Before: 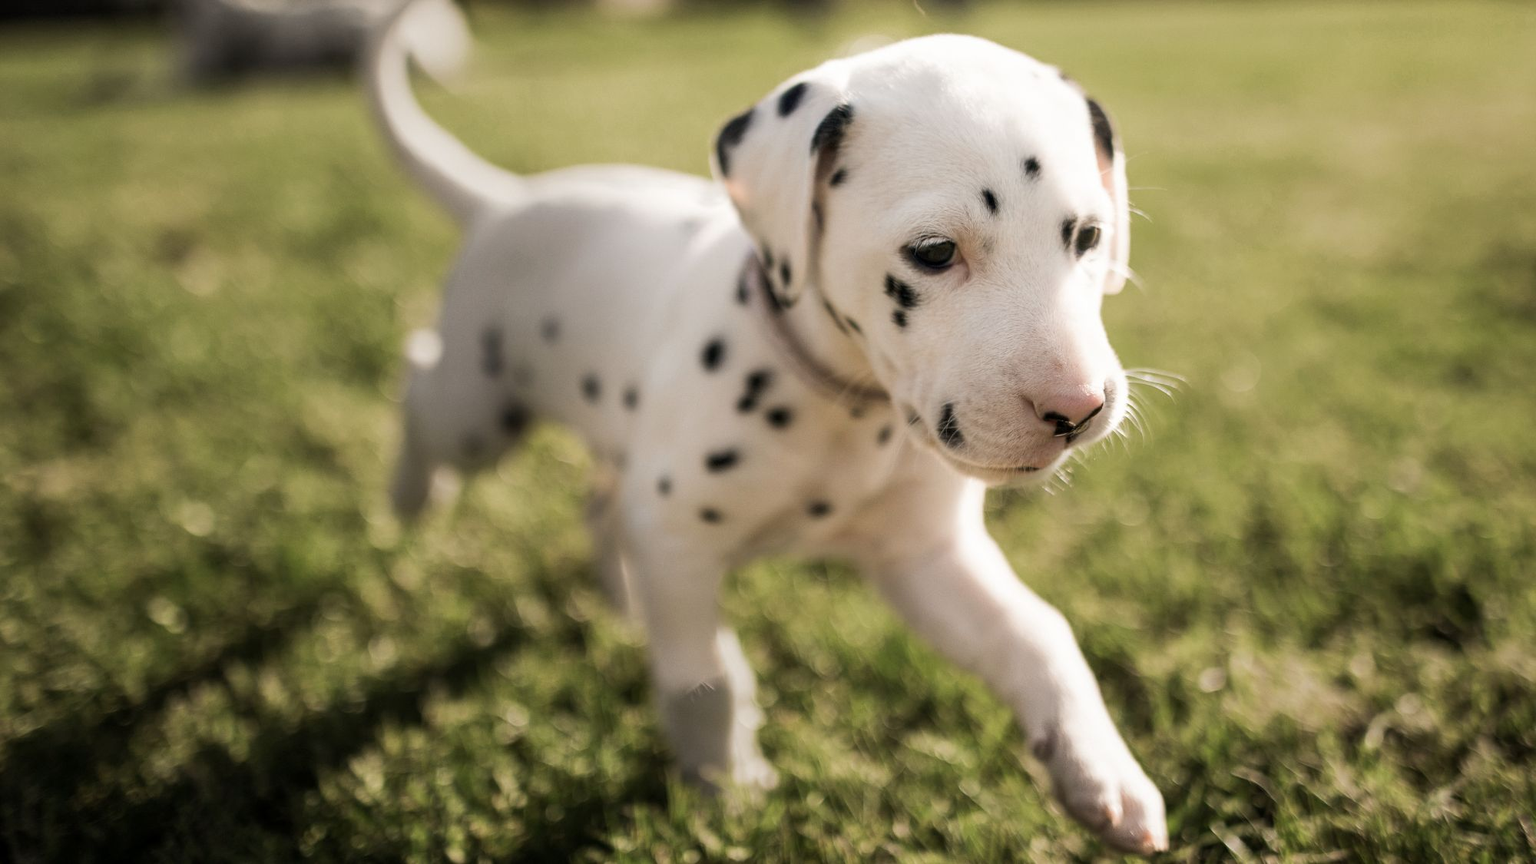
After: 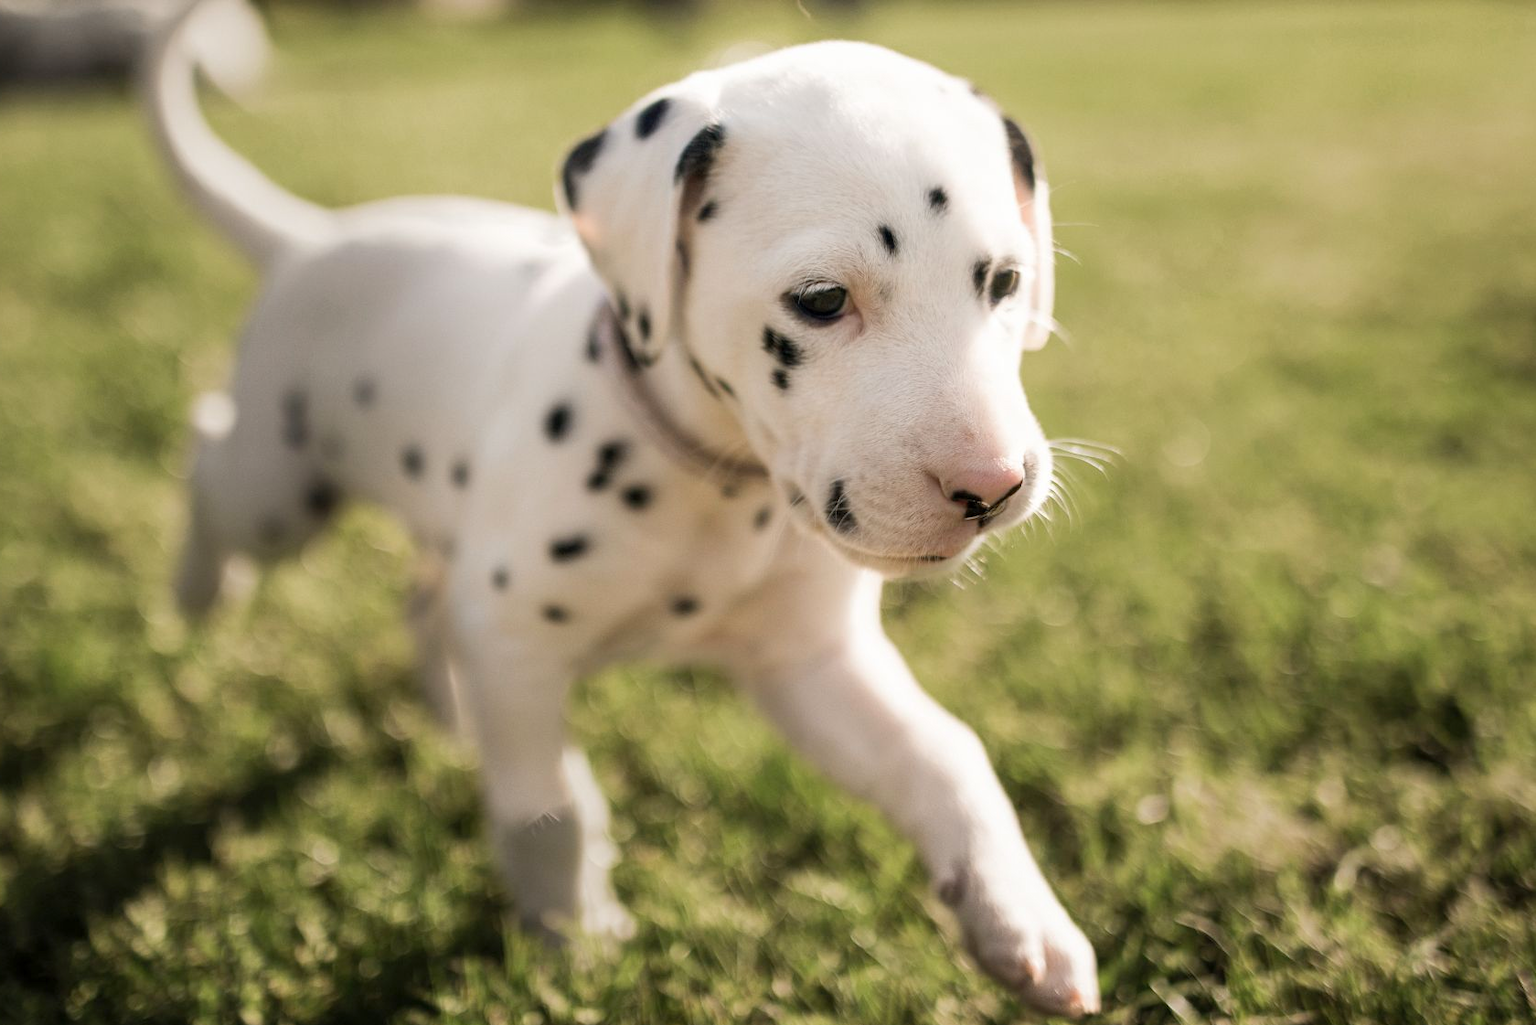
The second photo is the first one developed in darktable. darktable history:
levels: levels [0, 0.478, 1]
crop: left 15.918%
